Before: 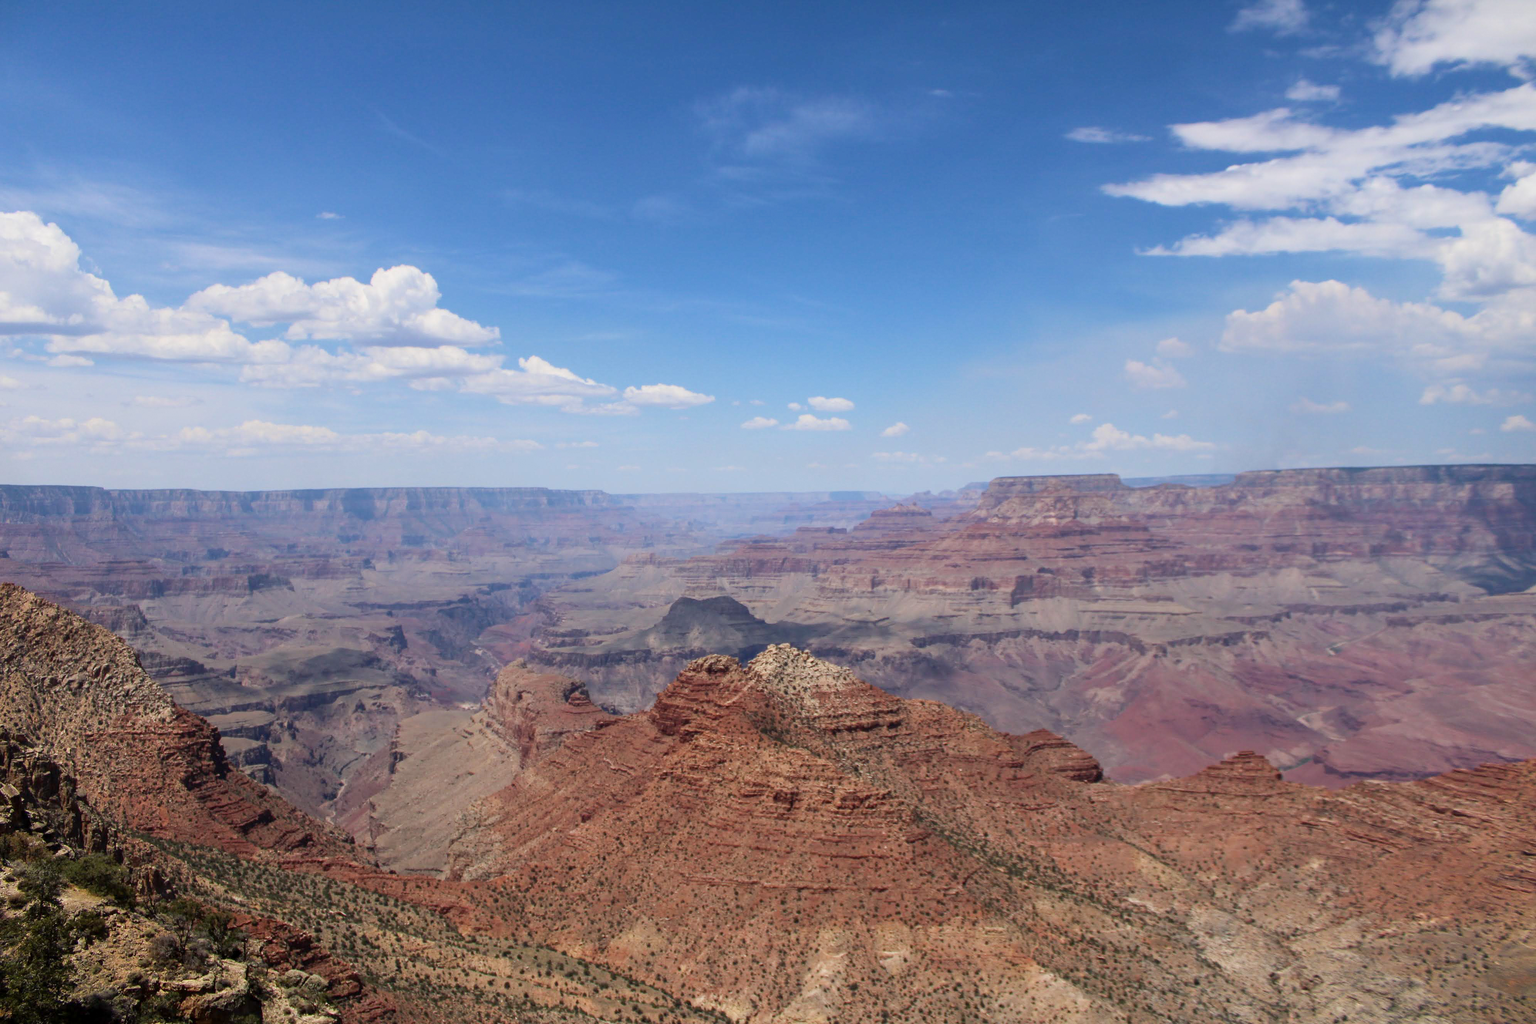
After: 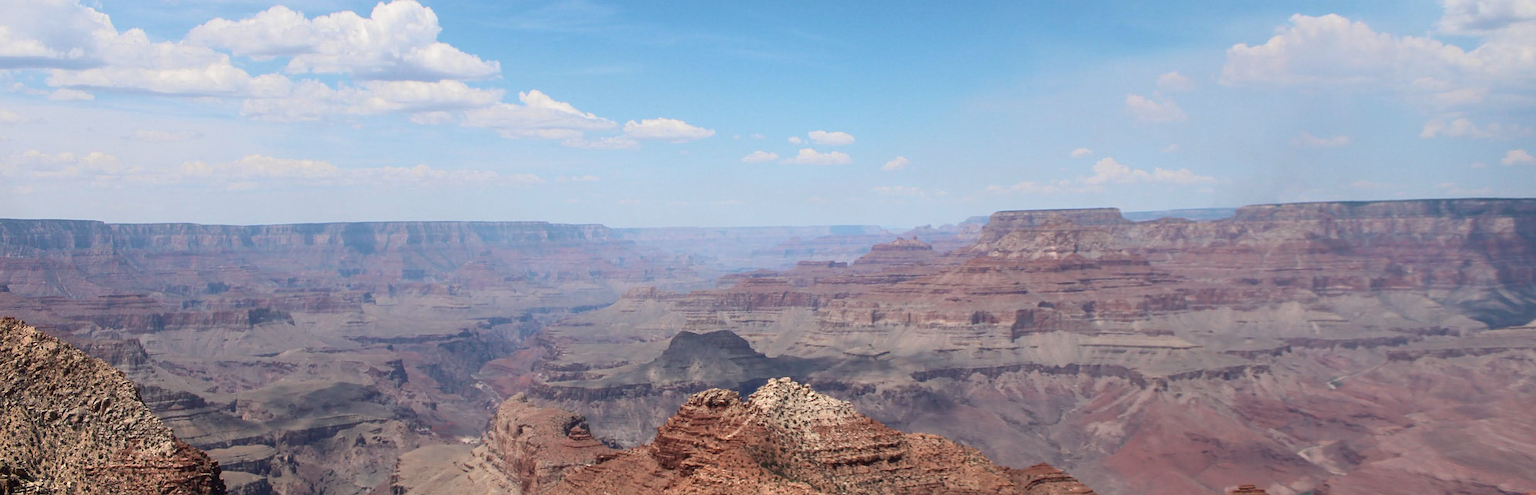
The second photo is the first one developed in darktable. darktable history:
sharpen: on, module defaults
crop and rotate: top 26.056%, bottom 25.543%
color zones: curves: ch0 [(0.018, 0.548) (0.224, 0.64) (0.425, 0.447) (0.675, 0.575) (0.732, 0.579)]; ch1 [(0.066, 0.487) (0.25, 0.5) (0.404, 0.43) (0.75, 0.421) (0.956, 0.421)]; ch2 [(0.044, 0.561) (0.215, 0.465) (0.399, 0.544) (0.465, 0.548) (0.614, 0.447) (0.724, 0.43) (0.882, 0.623) (0.956, 0.632)]
